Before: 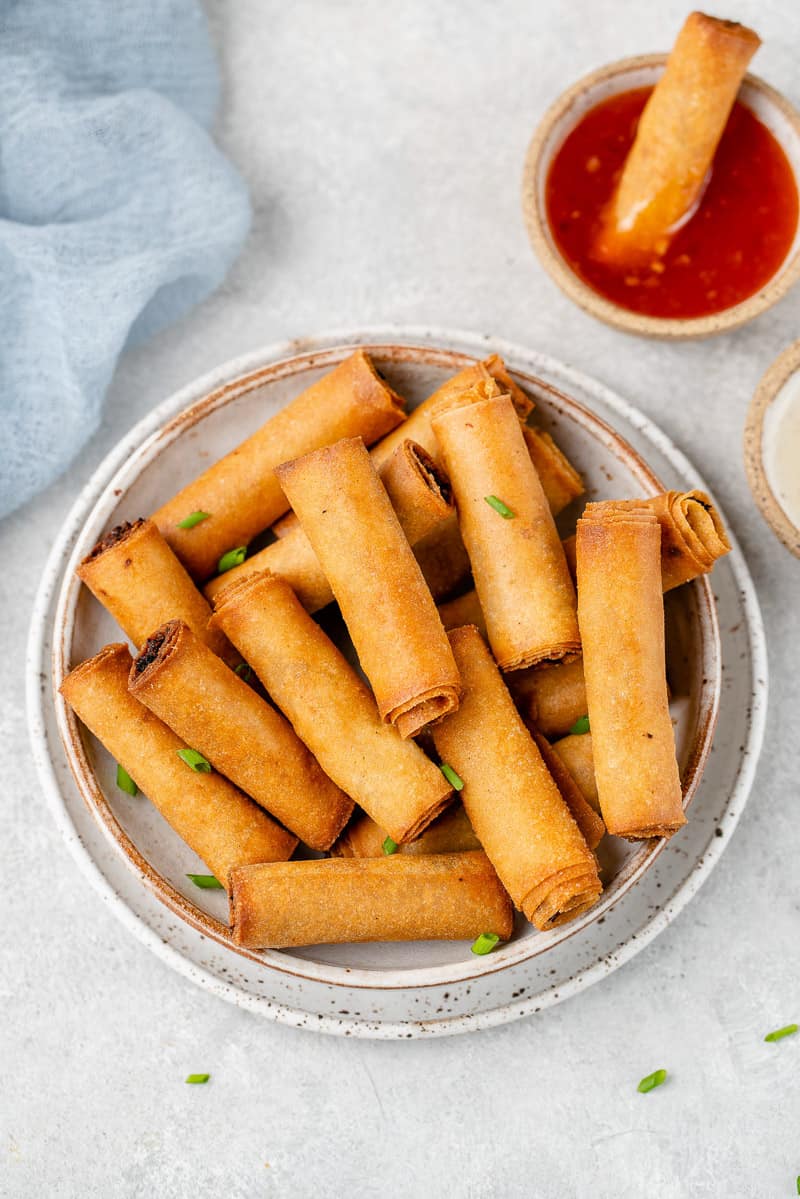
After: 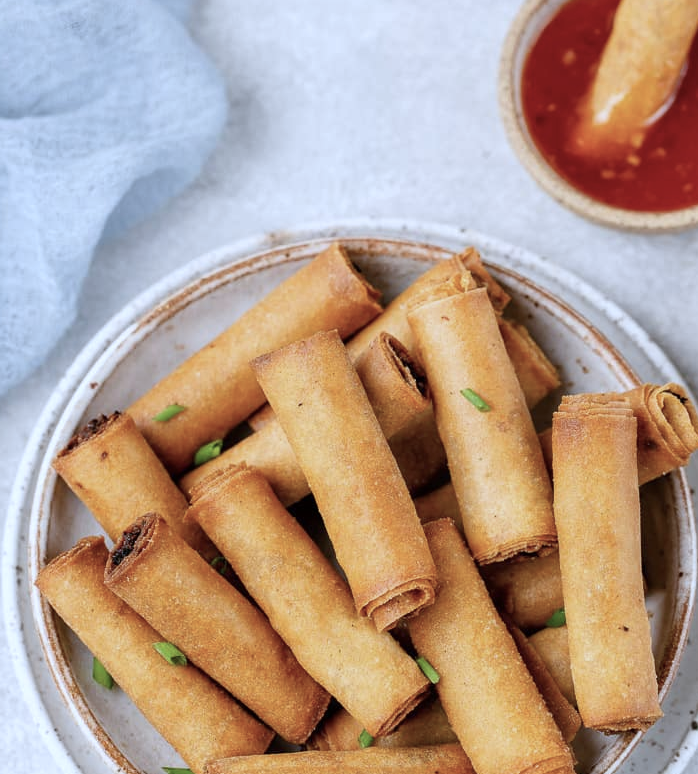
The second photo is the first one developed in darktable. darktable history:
white balance: red 0.926, green 1.003, blue 1.133
crop: left 3.015%, top 8.969%, right 9.647%, bottom 26.457%
color balance: input saturation 80.07%
